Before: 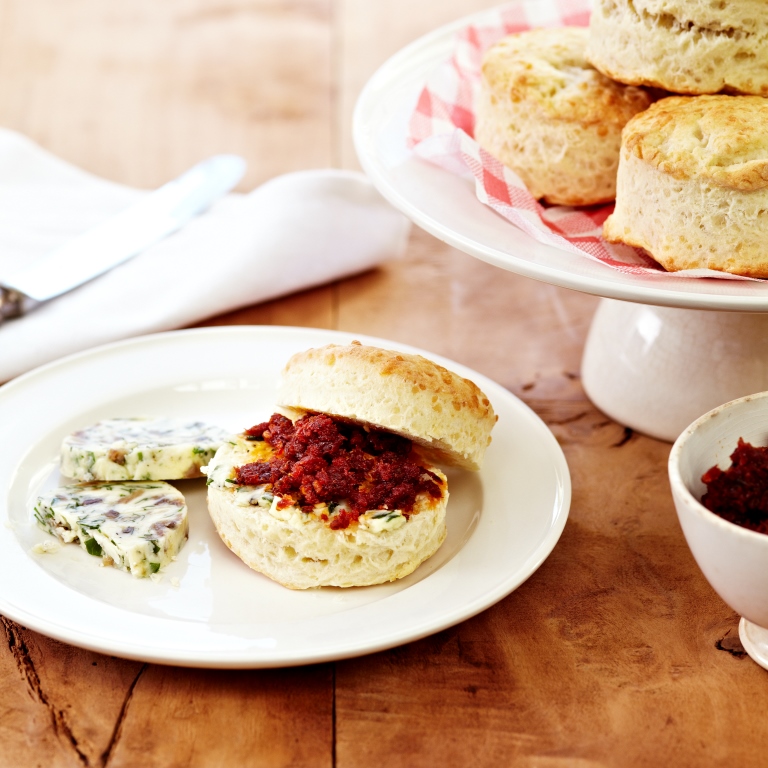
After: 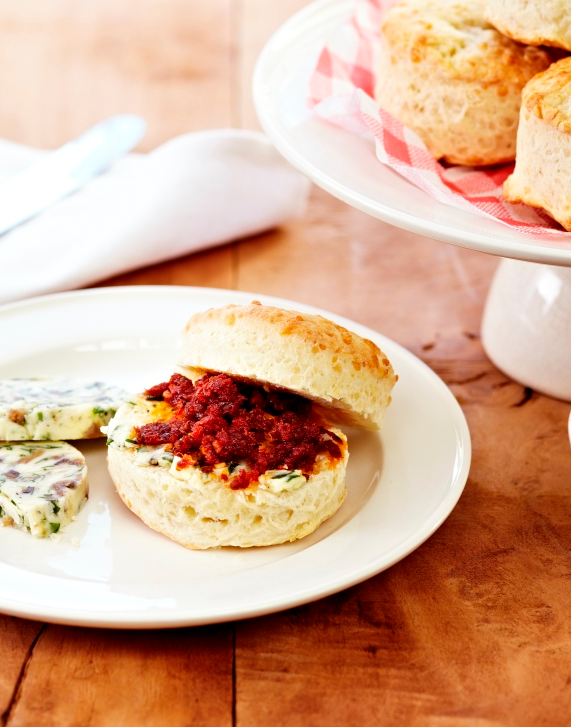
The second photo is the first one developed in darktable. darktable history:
crop and rotate: left 13.04%, top 5.252%, right 12.523%
